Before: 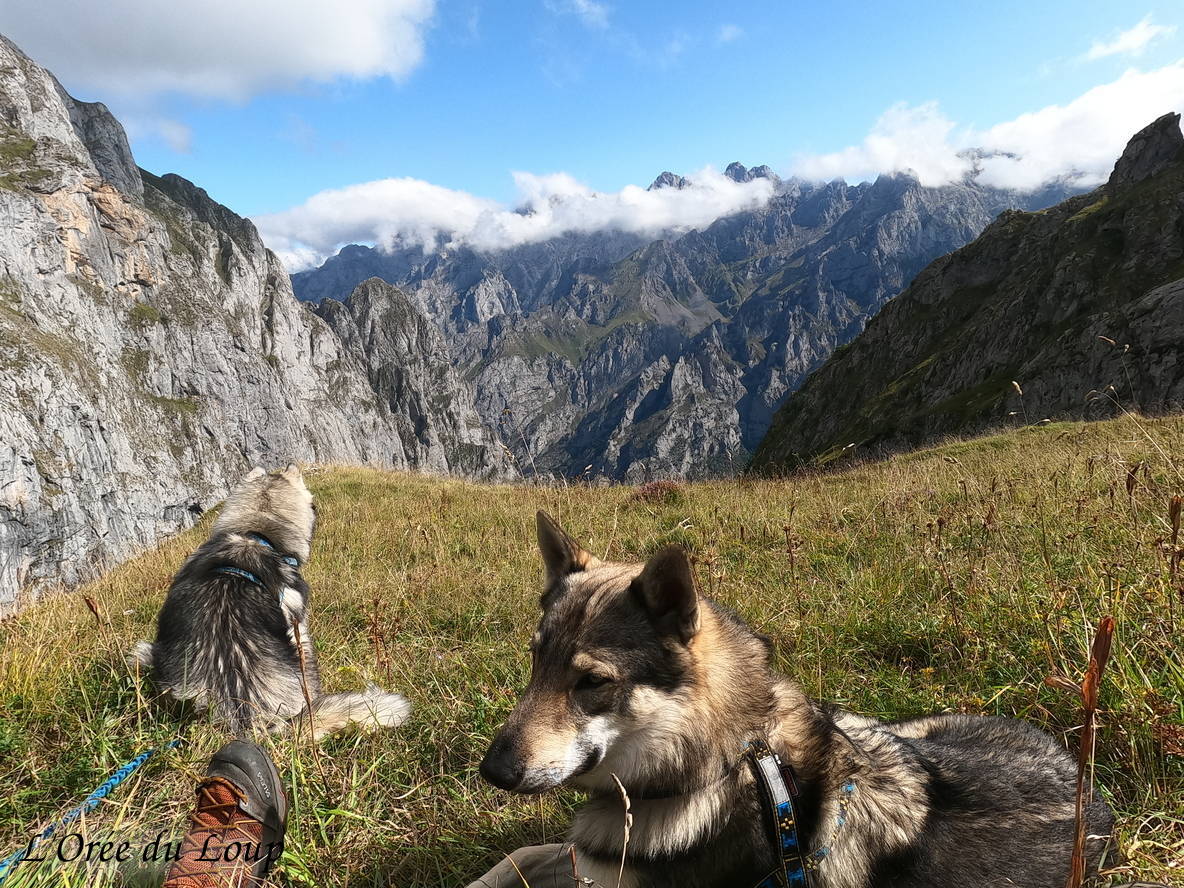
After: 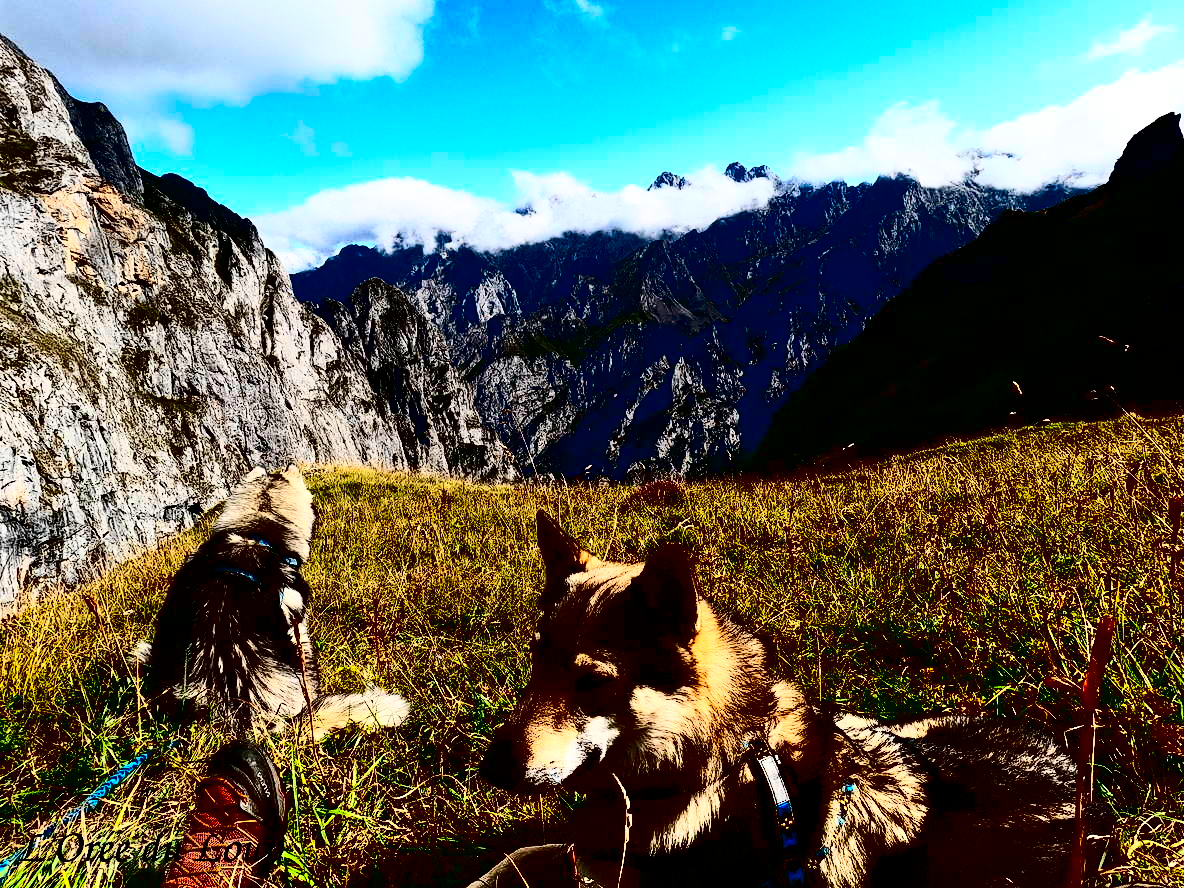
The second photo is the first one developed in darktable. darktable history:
contrast brightness saturation: contrast 0.761, brightness -0.991, saturation 1
shadows and highlights: radius 134.35, soften with gaussian
